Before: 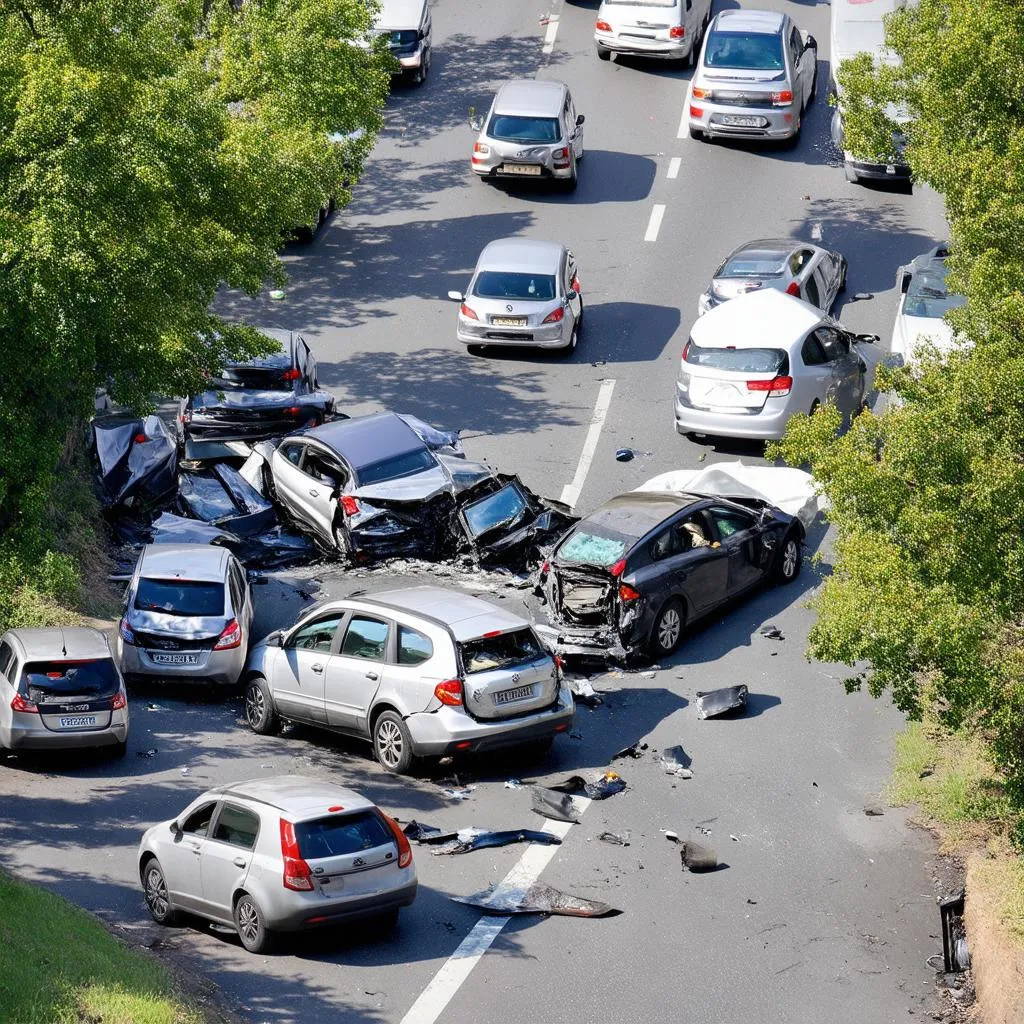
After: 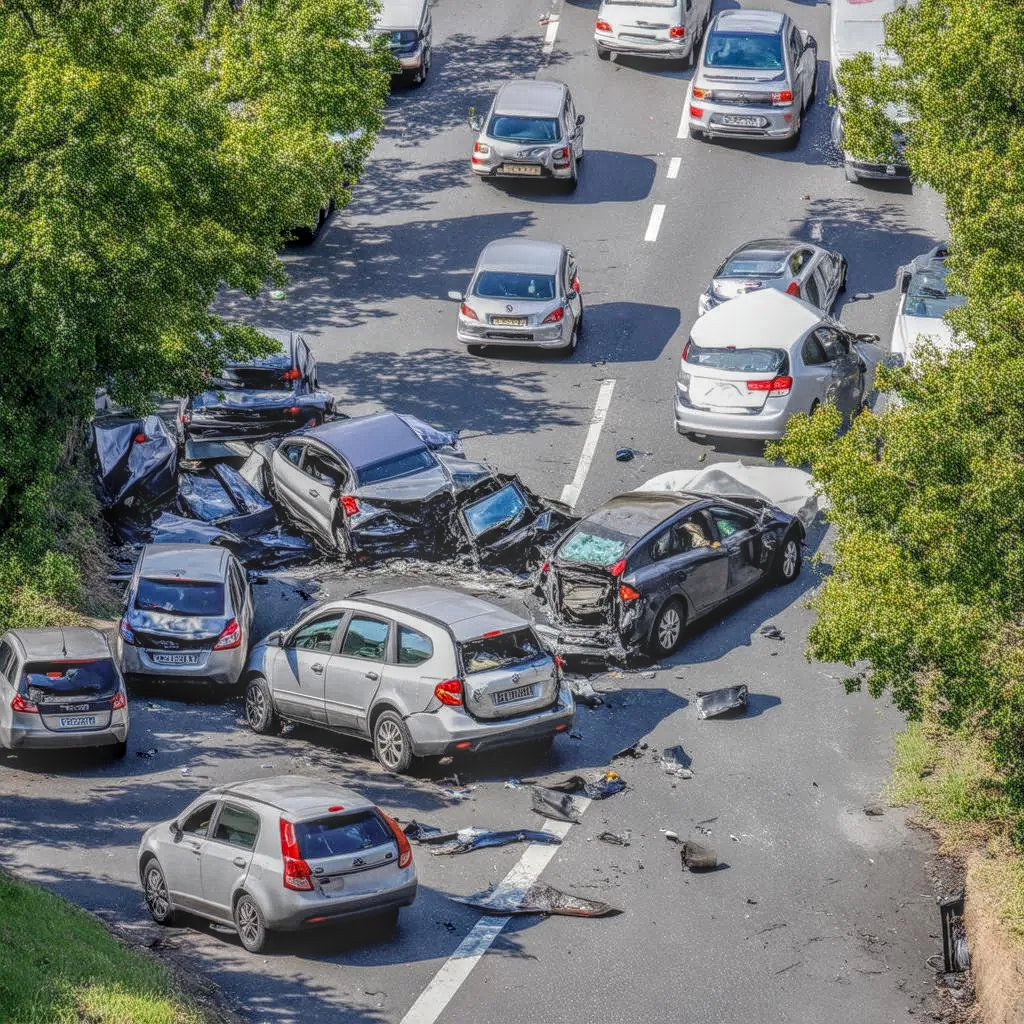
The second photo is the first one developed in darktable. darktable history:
local contrast: highlights 1%, shadows 1%, detail 201%, midtone range 0.249
